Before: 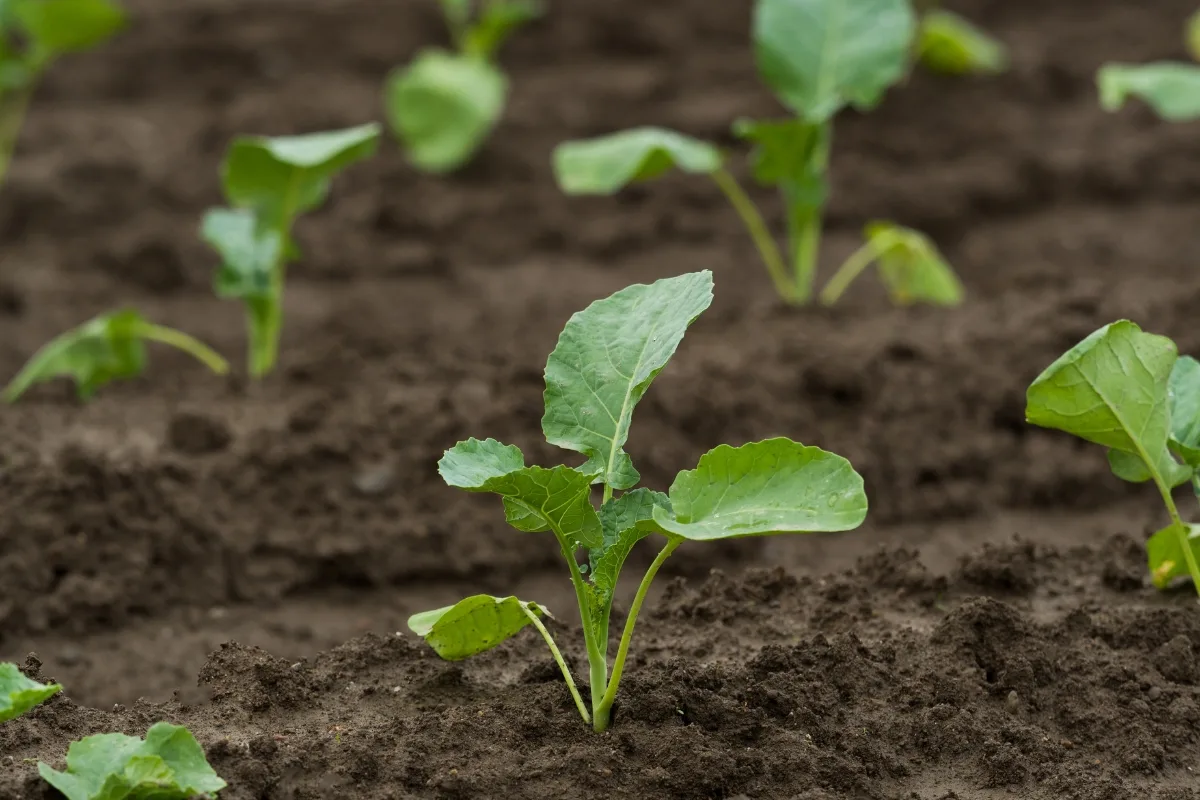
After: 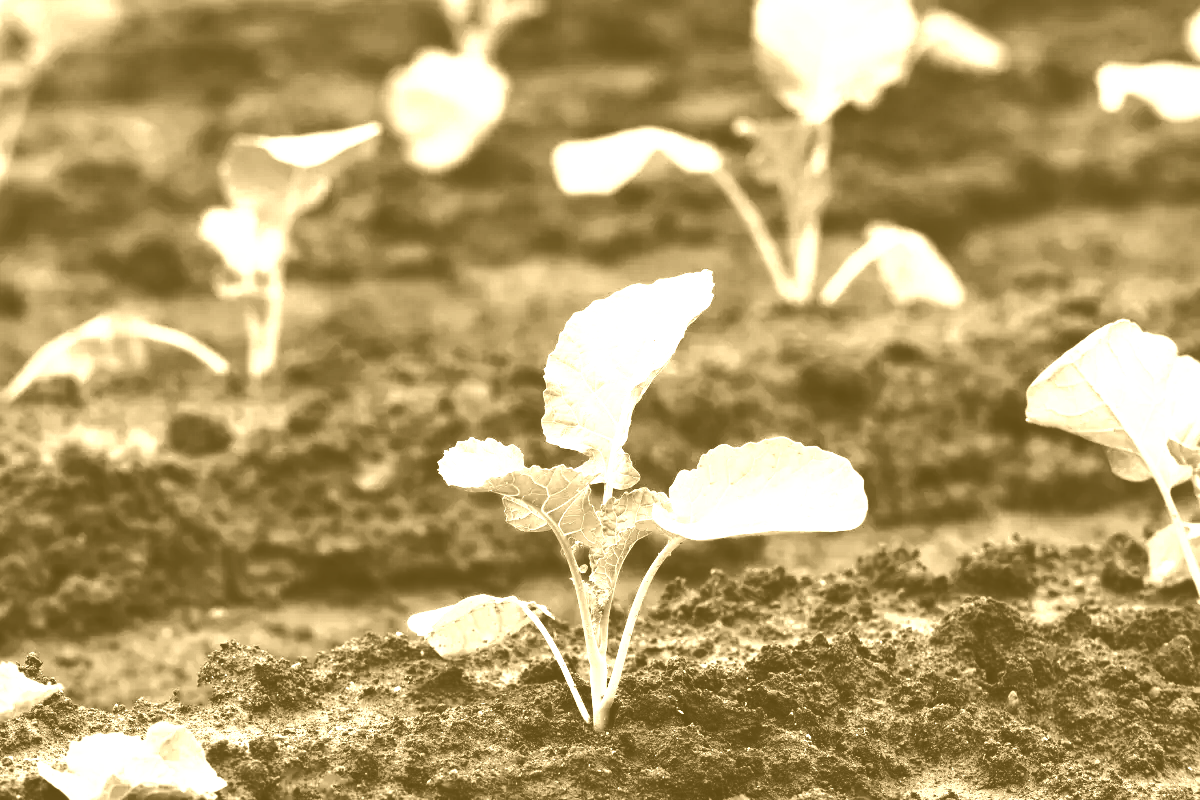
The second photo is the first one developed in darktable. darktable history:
tone curve: curves: ch0 [(0, 0.013) (0.129, 0.1) (0.291, 0.375) (0.46, 0.576) (0.667, 0.78) (0.851, 0.903) (0.997, 0.951)]; ch1 [(0, 0) (0.353, 0.344) (0.45, 0.46) (0.498, 0.495) (0.528, 0.531) (0.563, 0.566) (0.592, 0.609) (0.657, 0.672) (1, 1)]; ch2 [(0, 0) (0.333, 0.346) (0.375, 0.375) (0.427, 0.44) (0.5, 0.501) (0.505, 0.505) (0.544, 0.573) (0.576, 0.615) (0.612, 0.644) (0.66, 0.715) (1, 1)], color space Lab, independent channels, preserve colors none
contrast brightness saturation: contrast 0.62, brightness 0.34, saturation 0.14
colorize: hue 36°, source mix 100%
tone equalizer: on, module defaults
